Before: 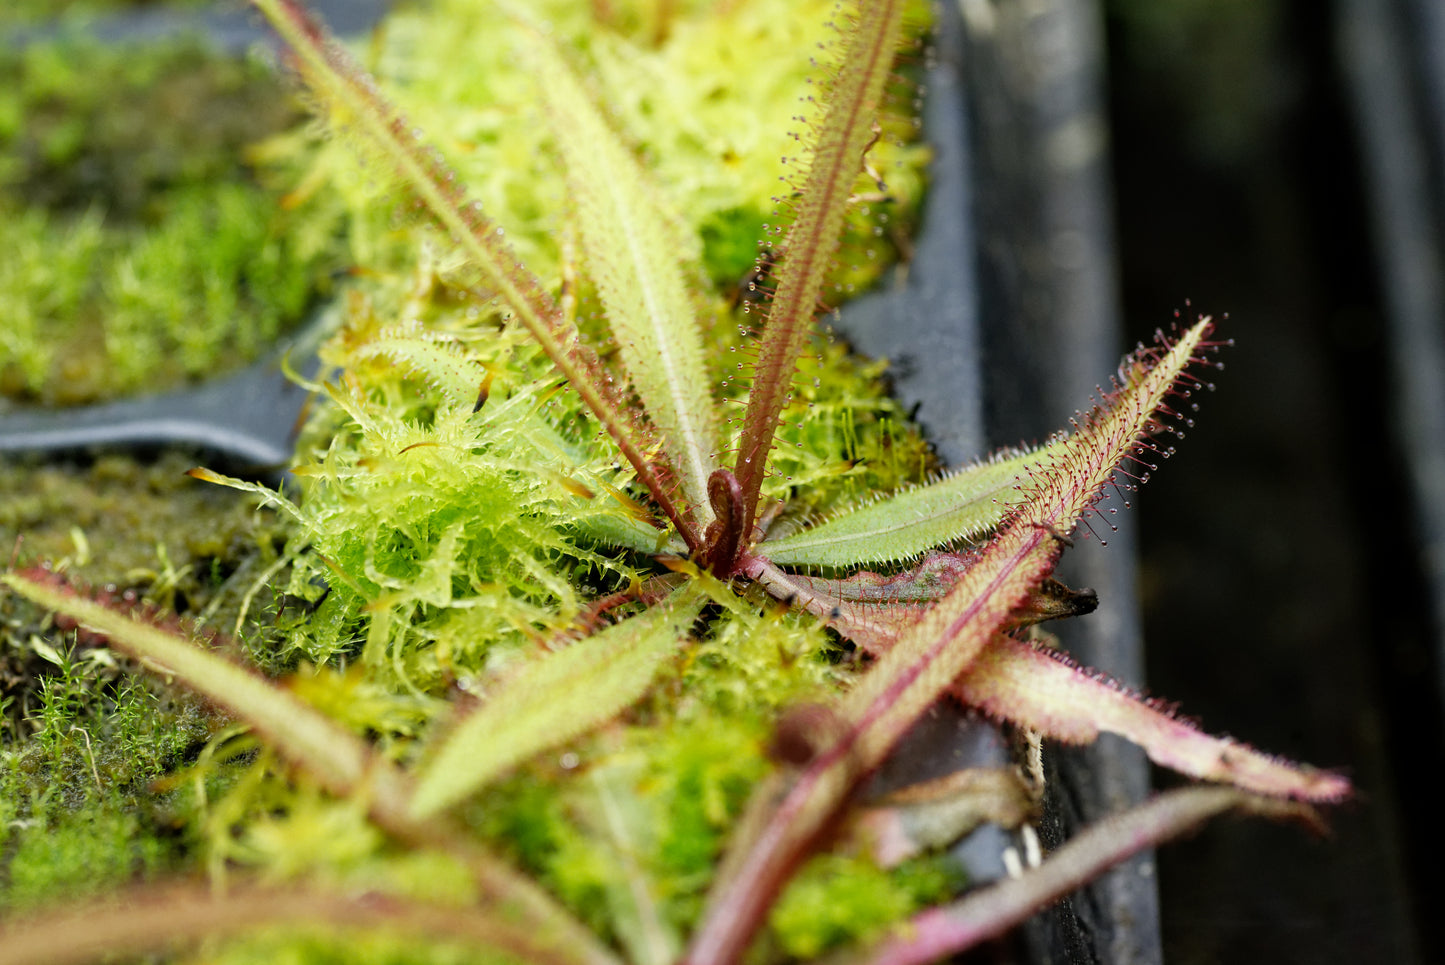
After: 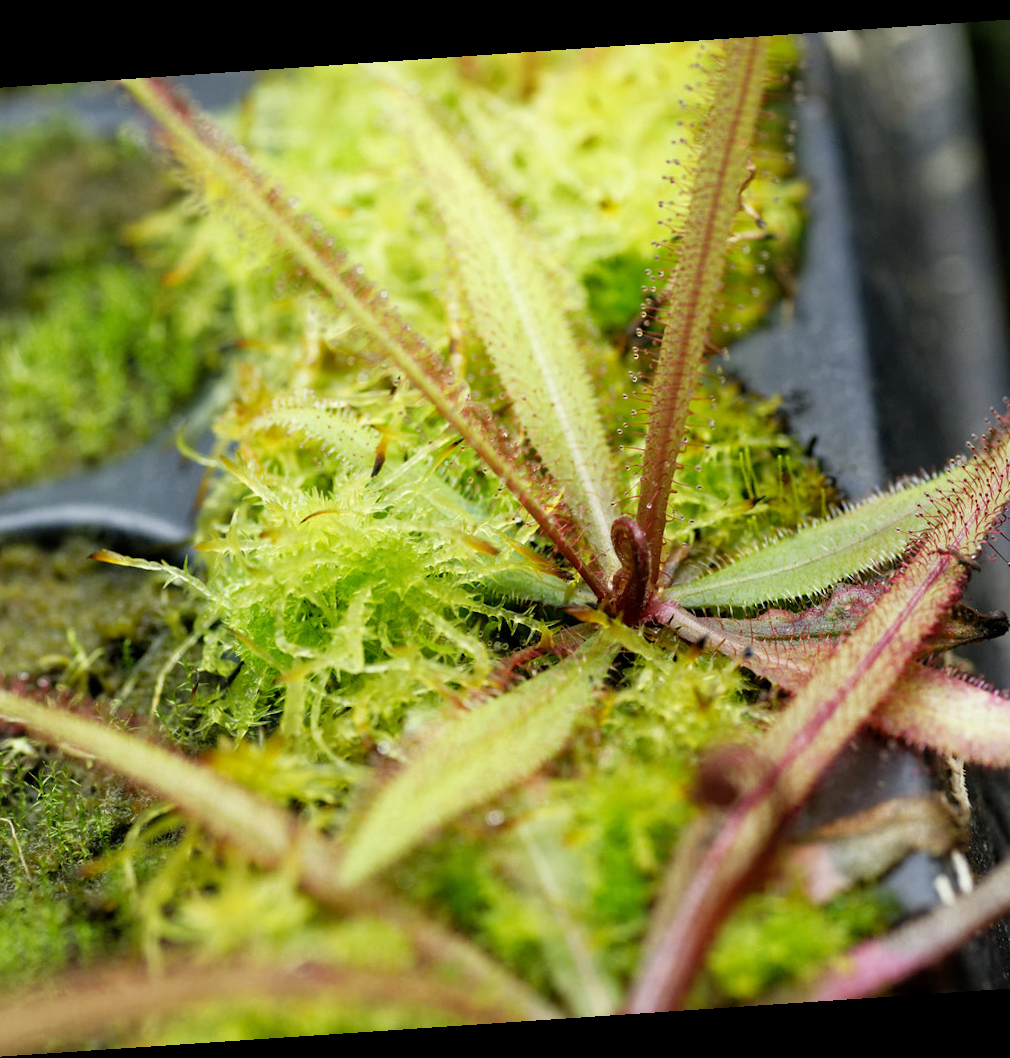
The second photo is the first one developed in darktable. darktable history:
rotate and perspective: rotation -4.2°, shear 0.006, automatic cropping off
crop and rotate: left 8.786%, right 24.548%
